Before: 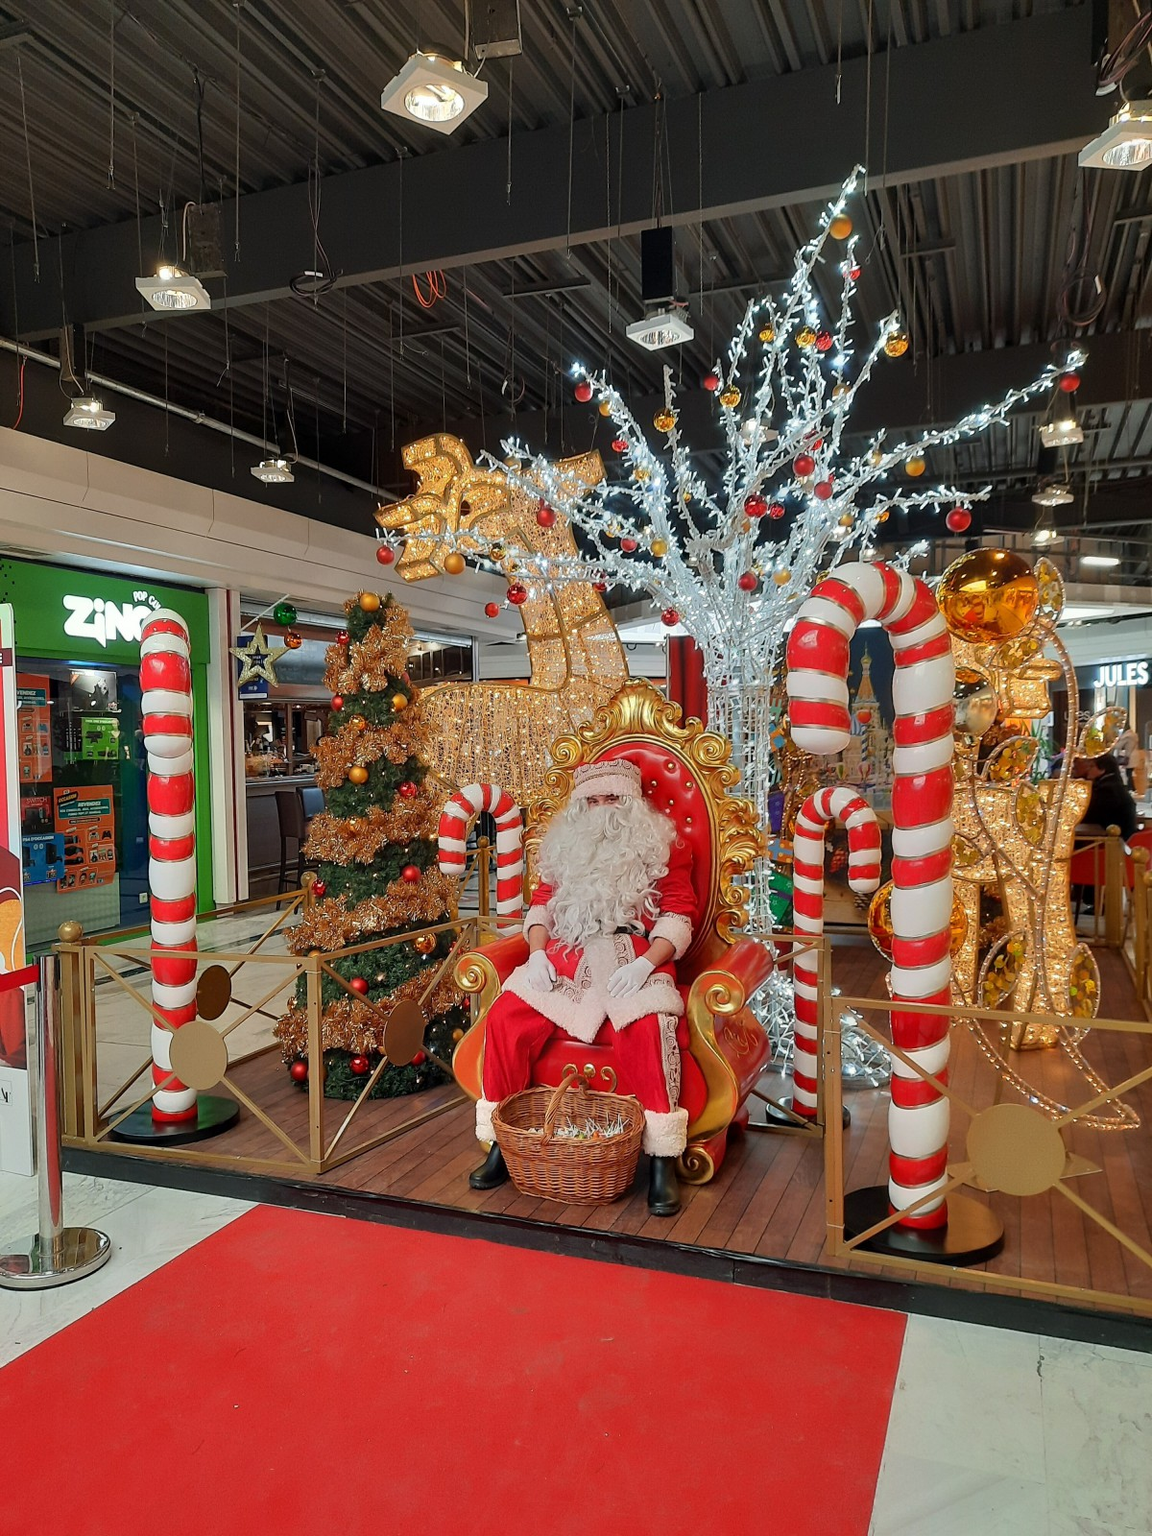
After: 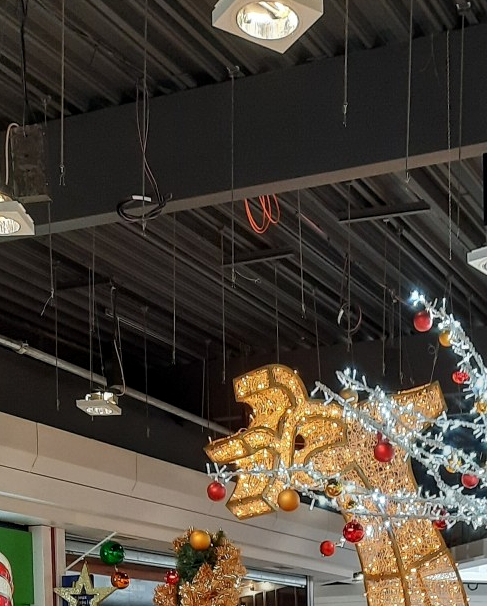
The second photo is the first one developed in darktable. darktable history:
crop: left 15.452%, top 5.459%, right 43.956%, bottom 56.62%
local contrast: on, module defaults
